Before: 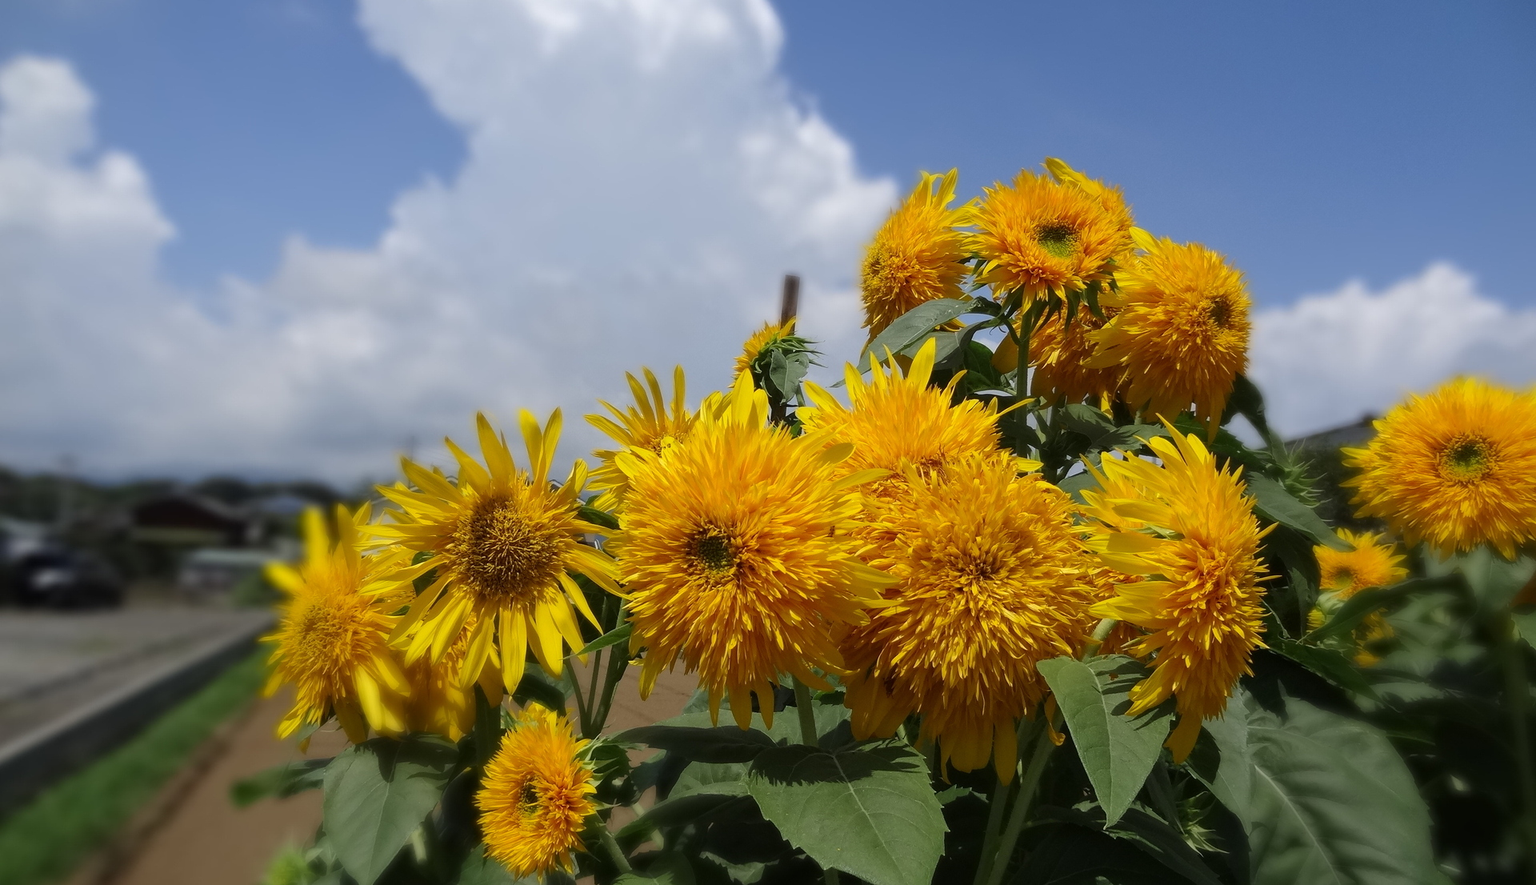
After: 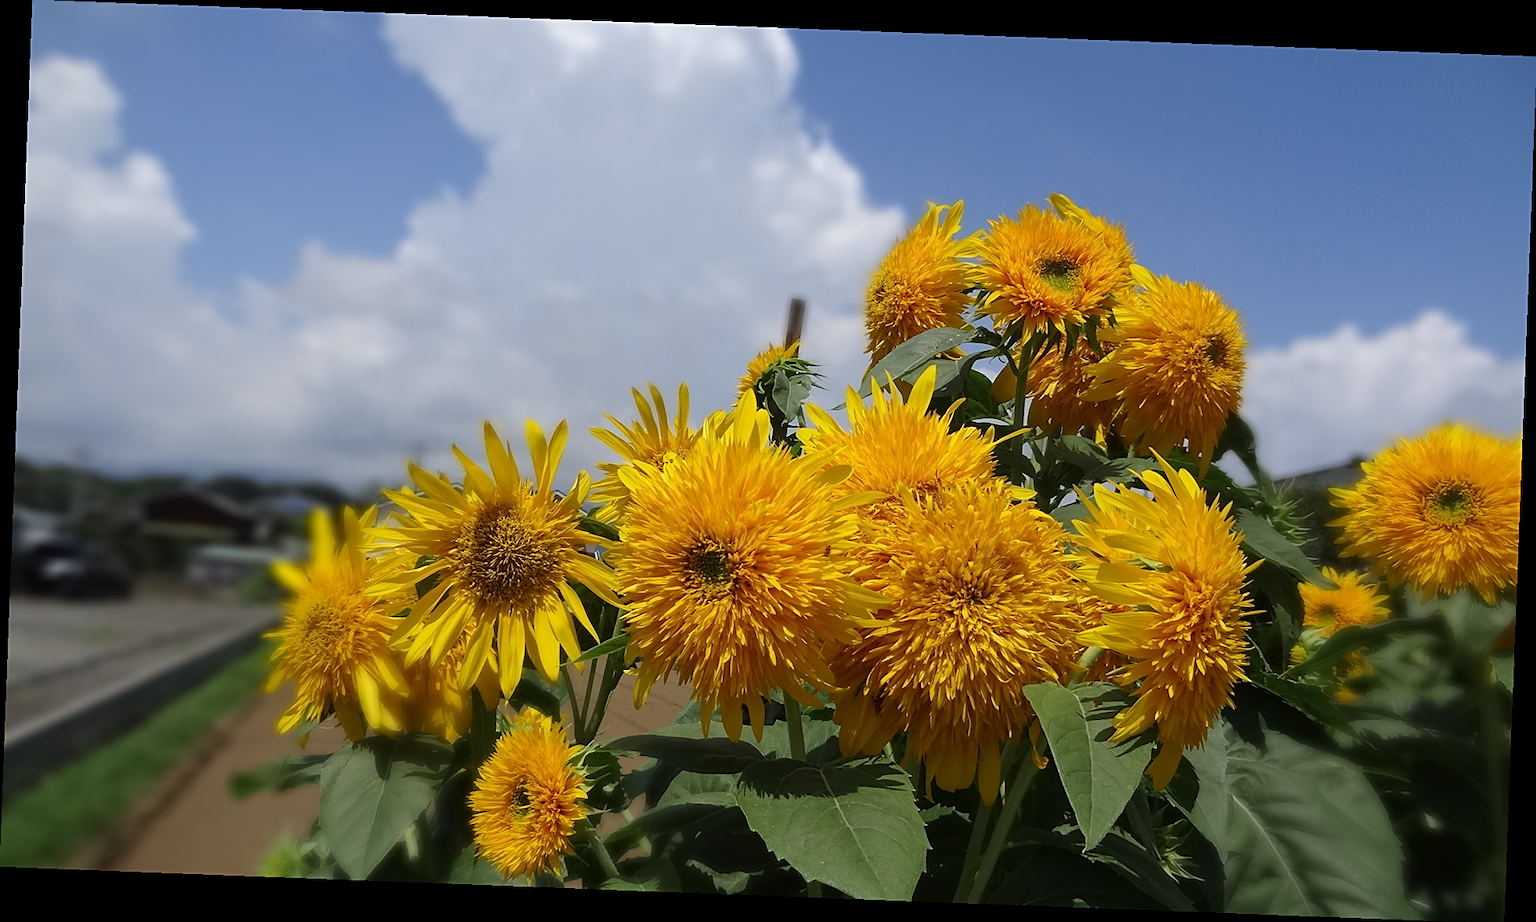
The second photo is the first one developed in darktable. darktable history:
shadows and highlights: radius 331.84, shadows 53.55, highlights -100, compress 94.63%, highlights color adjustment 73.23%, soften with gaussian
white balance: red 1, blue 1
rotate and perspective: rotation 2.17°, automatic cropping off
sharpen: on, module defaults
